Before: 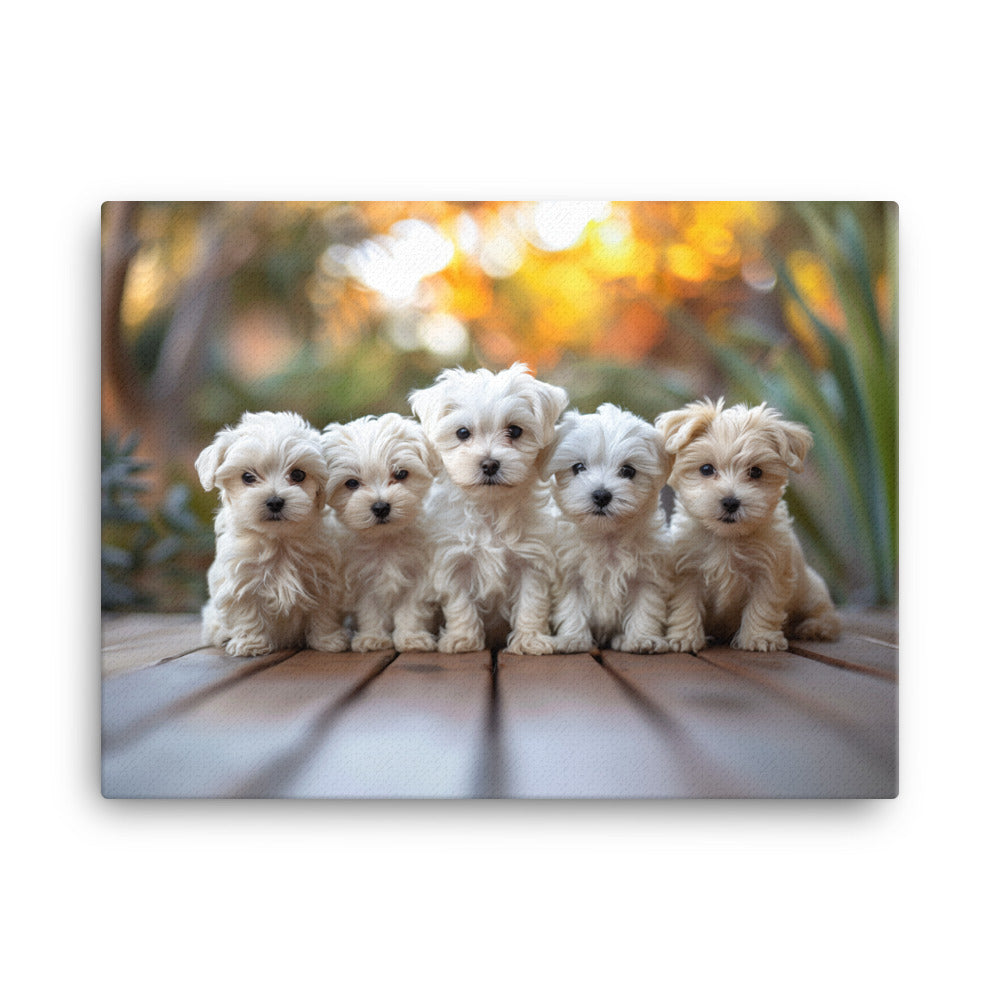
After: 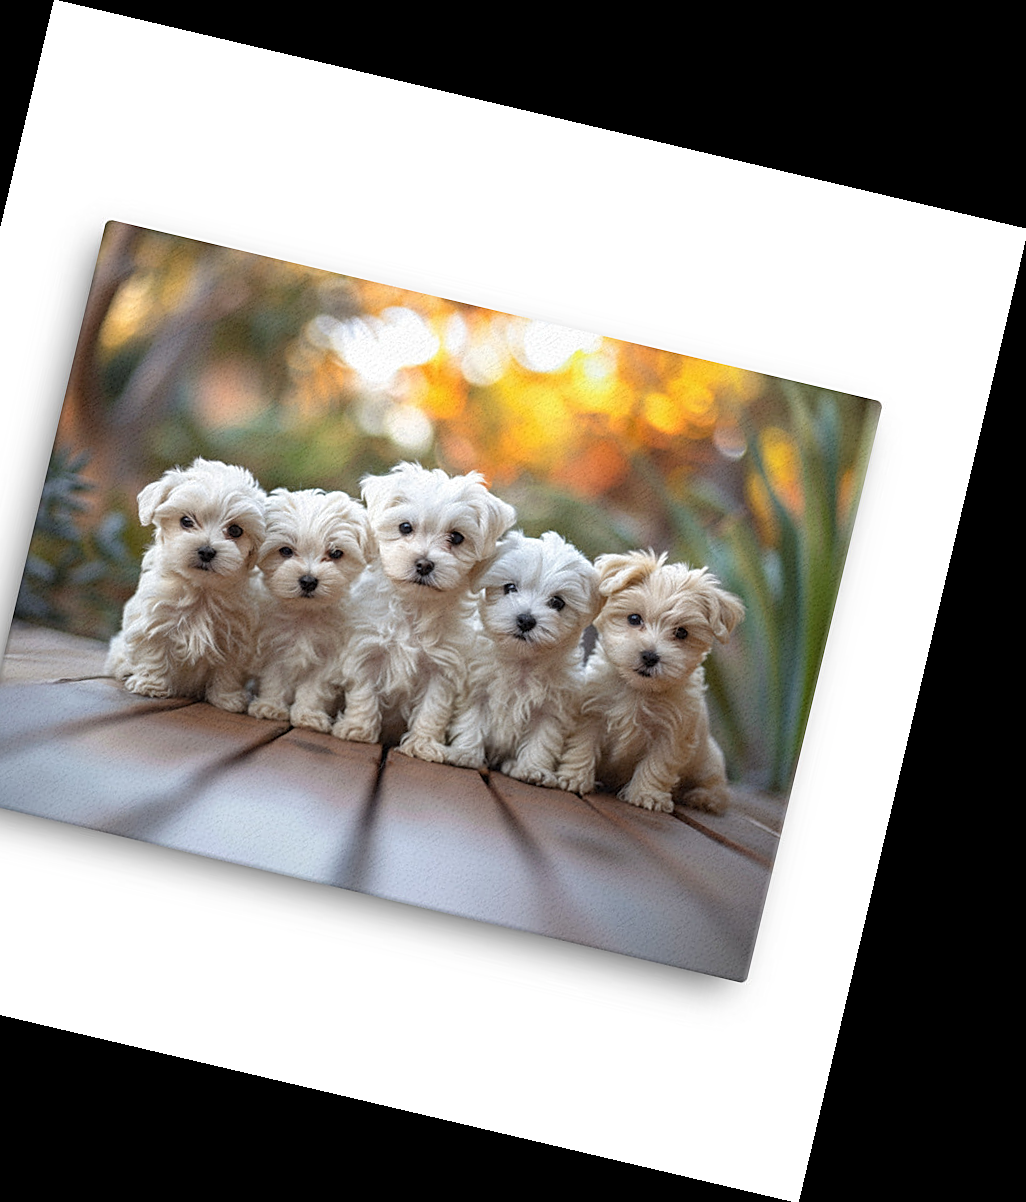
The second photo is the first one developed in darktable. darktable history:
crop and rotate: left 14.584%
rotate and perspective: rotation 13.27°, automatic cropping off
sharpen: on, module defaults
